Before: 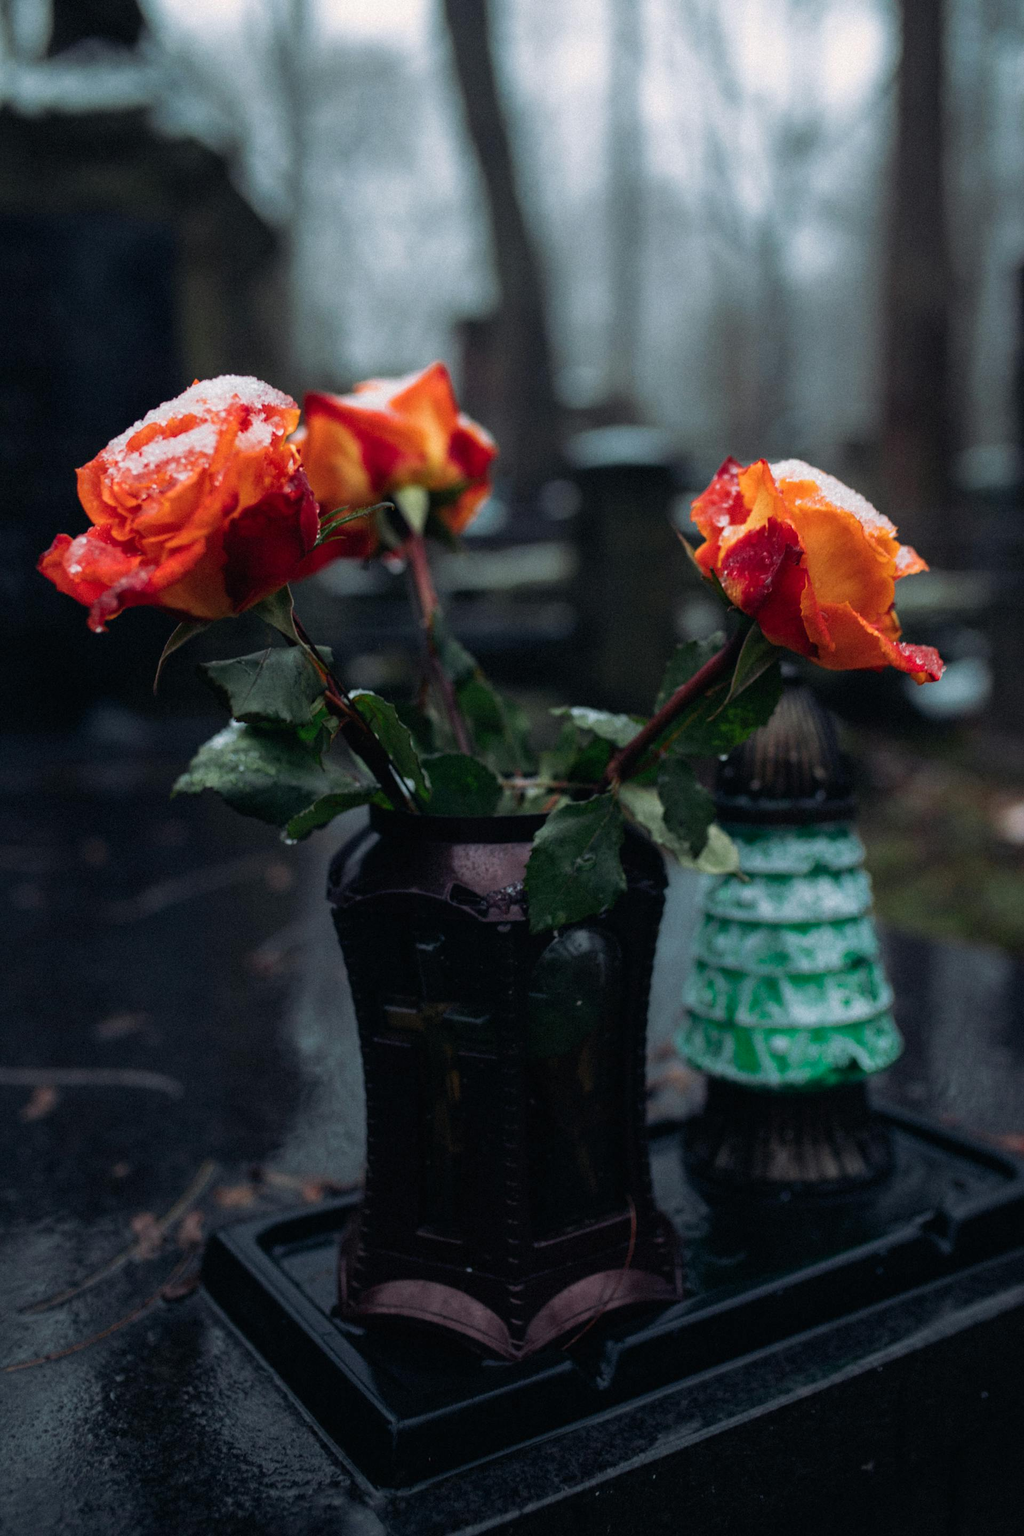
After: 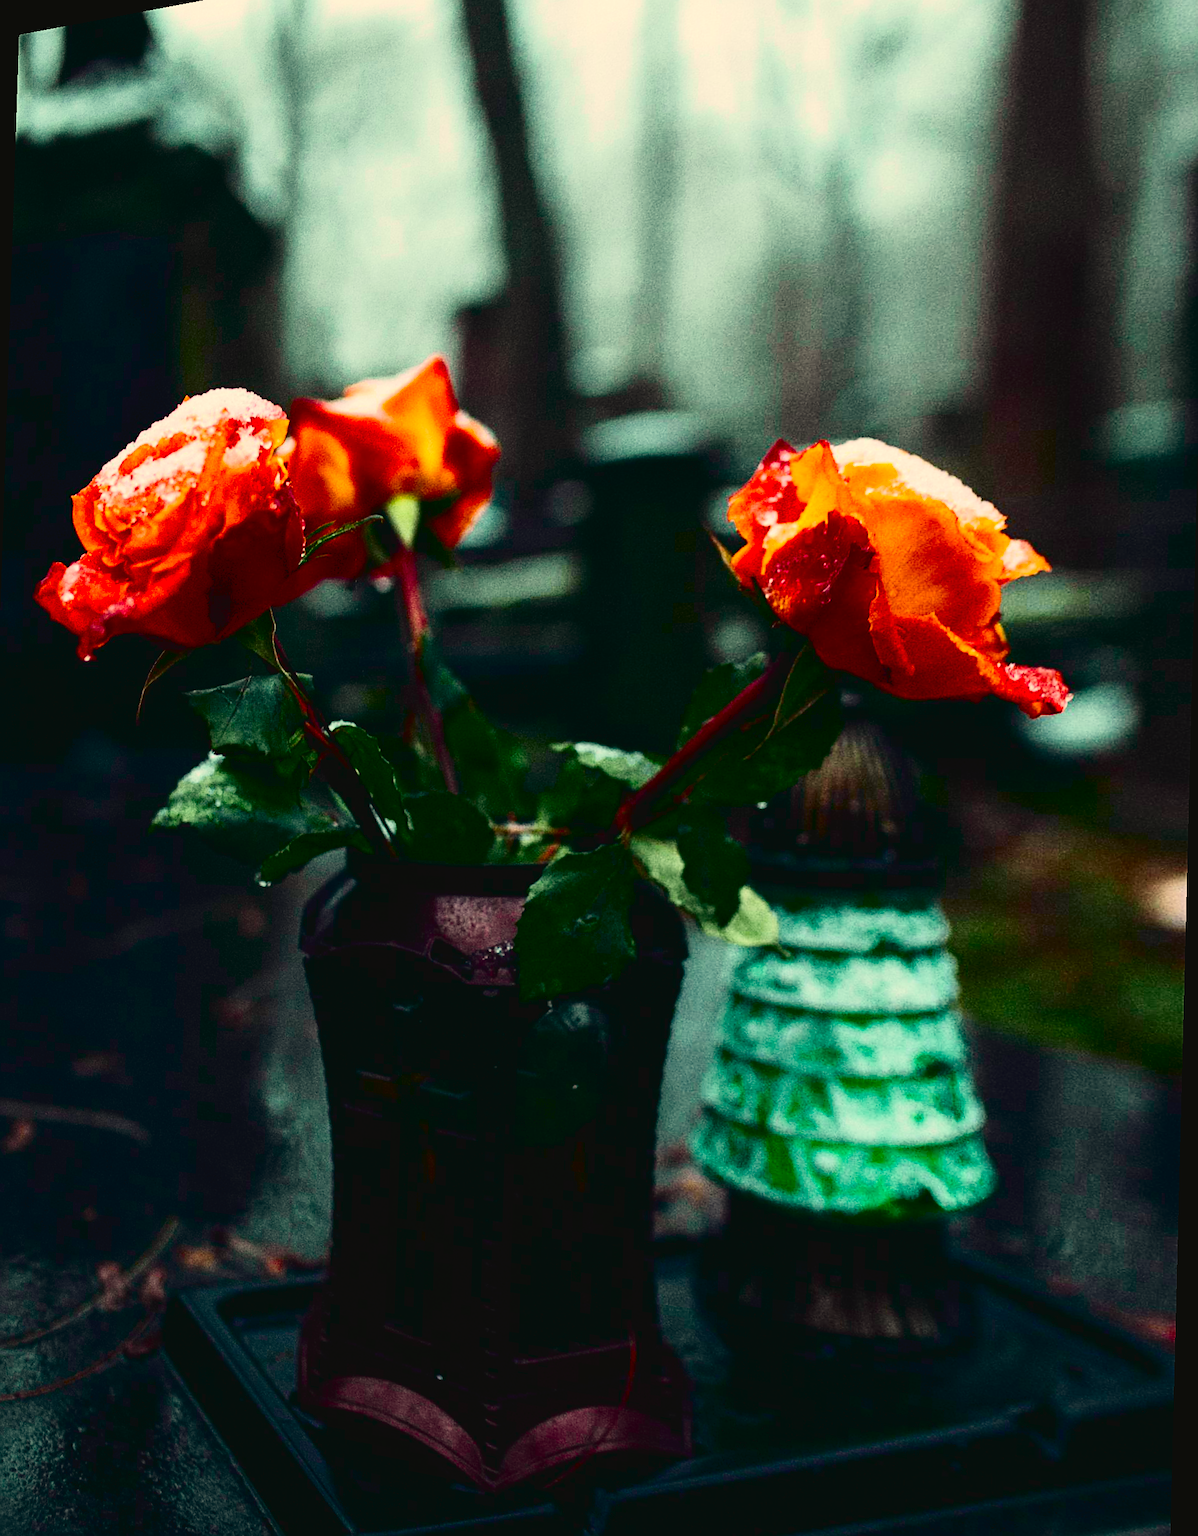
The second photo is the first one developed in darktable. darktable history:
rotate and perspective: rotation 1.69°, lens shift (vertical) -0.023, lens shift (horizontal) -0.291, crop left 0.025, crop right 0.988, crop top 0.092, crop bottom 0.842
sharpen: on, module defaults
contrast brightness saturation: contrast 0.21, brightness -0.11, saturation 0.21
tone curve: curves: ch0 [(0, 0.036) (0.037, 0.042) (0.167, 0.143) (0.433, 0.502) (0.531, 0.637) (0.696, 0.825) (0.856, 0.92) (1, 0.98)]; ch1 [(0, 0) (0.424, 0.383) (0.482, 0.459) (0.501, 0.5) (0.522, 0.526) (0.559, 0.563) (0.604, 0.646) (0.715, 0.729) (1, 1)]; ch2 [(0, 0) (0.369, 0.388) (0.45, 0.48) (0.499, 0.502) (0.504, 0.504) (0.512, 0.526) (0.581, 0.595) (0.708, 0.786) (1, 1)], color space Lab, independent channels, preserve colors none
exposure: exposure 0.6 EV, compensate highlight preservation false
color correction: highlights a* 1.39, highlights b* 17.83
filmic rgb: black relative exposure -15 EV, white relative exposure 3 EV, threshold 6 EV, target black luminance 0%, hardness 9.27, latitude 99%, contrast 0.912, shadows ↔ highlights balance 0.505%, add noise in highlights 0, color science v3 (2019), use custom middle-gray values true, iterations of high-quality reconstruction 0, contrast in highlights soft, enable highlight reconstruction true
color balance rgb: perceptual saturation grading › global saturation 20%, perceptual saturation grading › highlights -25%, perceptual saturation grading › shadows 50%
